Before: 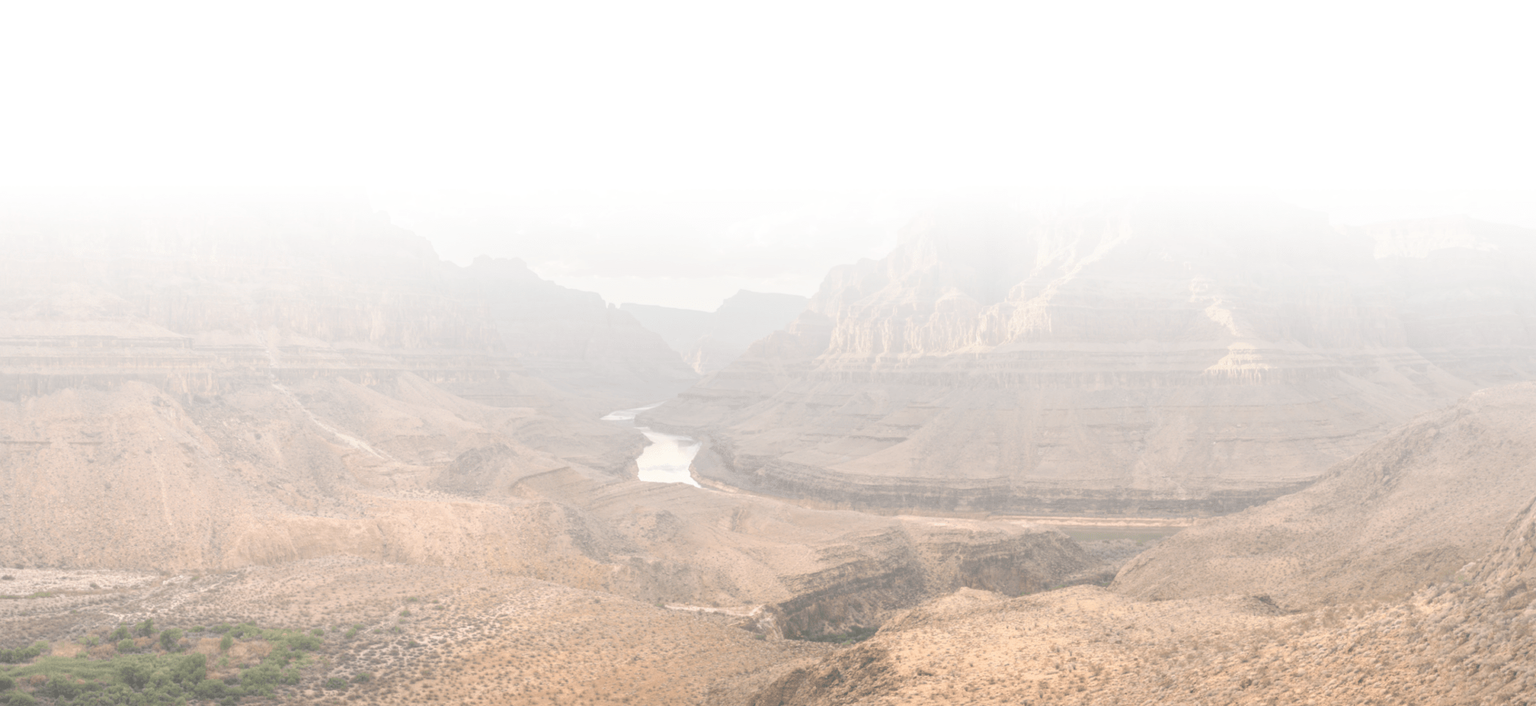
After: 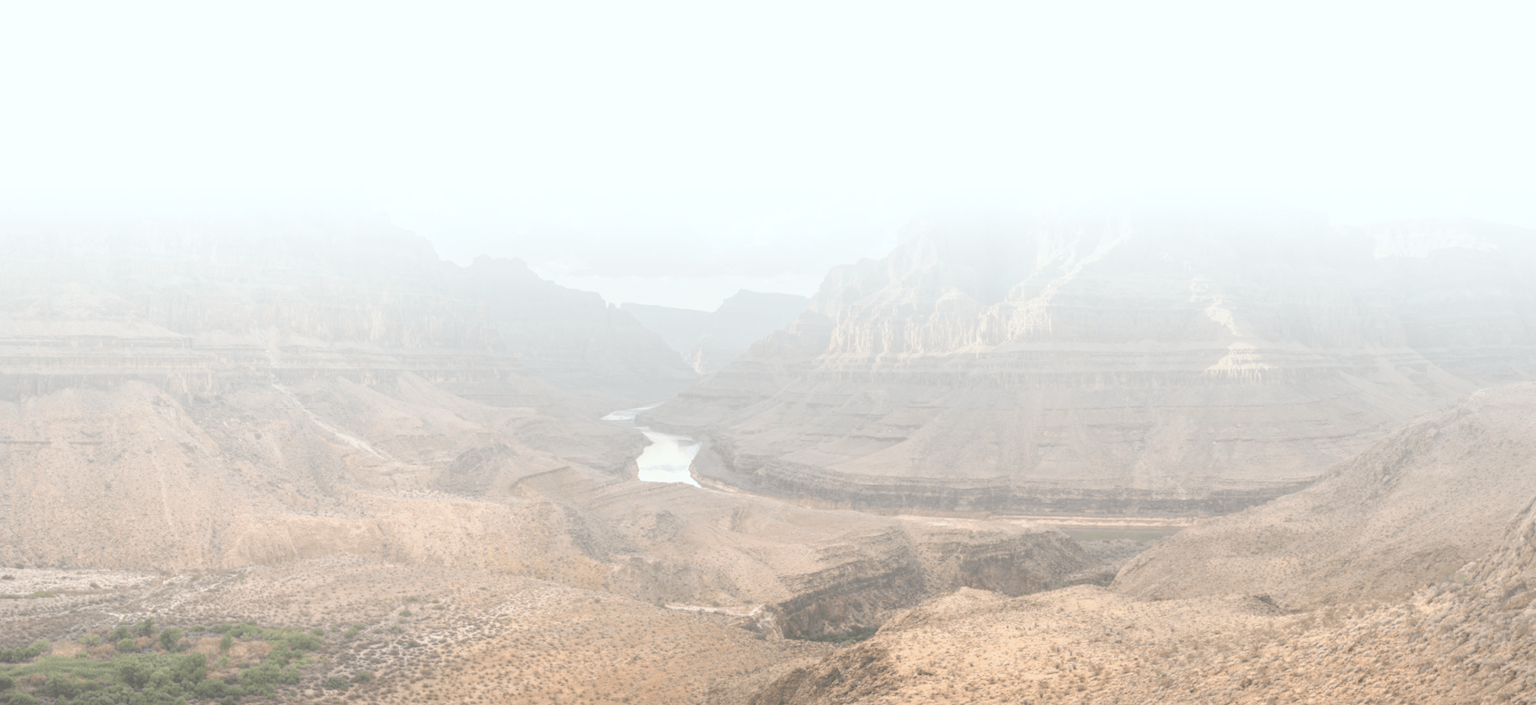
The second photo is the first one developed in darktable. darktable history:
color correction: highlights a* -2.9, highlights b* -2.66, shadows a* 2.2, shadows b* 2.94
